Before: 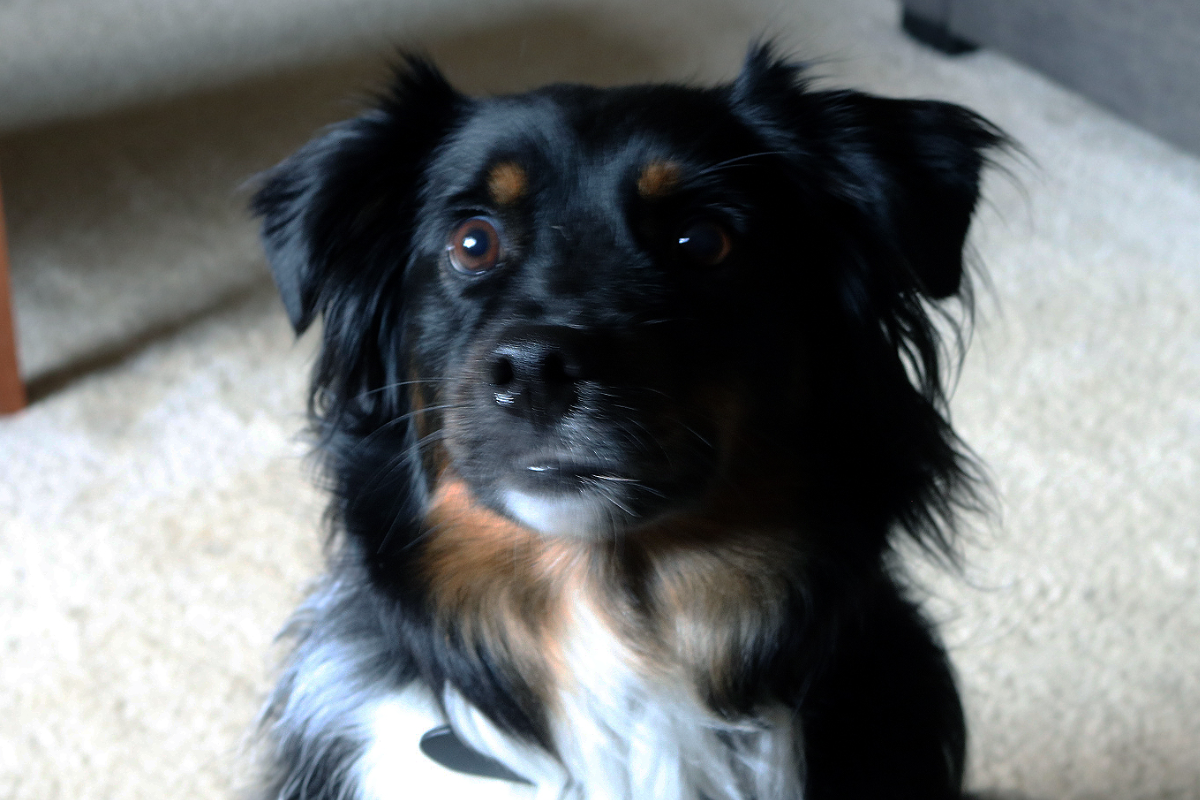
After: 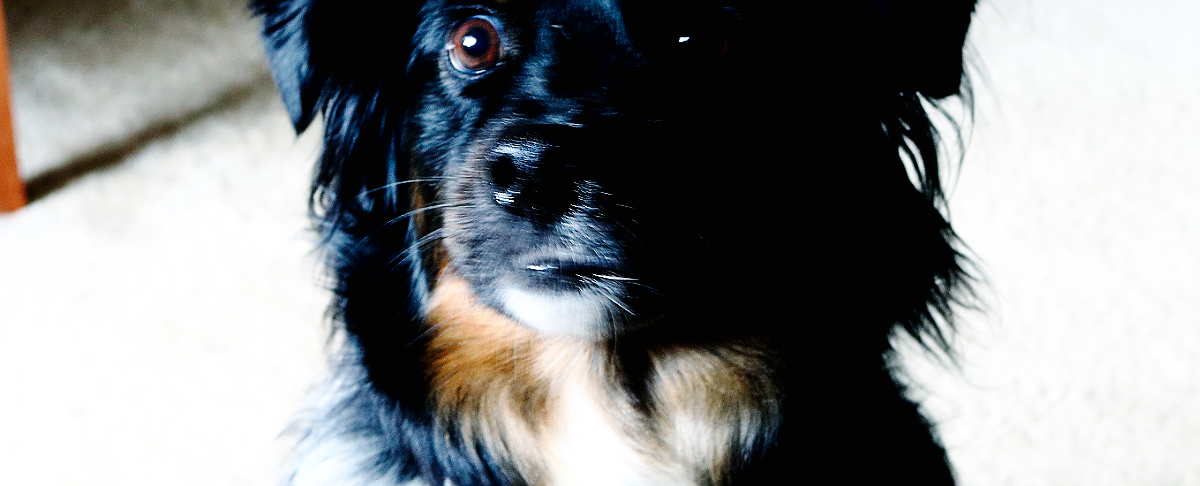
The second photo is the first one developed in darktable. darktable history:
base curve: curves: ch0 [(0, 0) (0, 0) (0.002, 0.001) (0.008, 0.003) (0.019, 0.011) (0.037, 0.037) (0.064, 0.11) (0.102, 0.232) (0.152, 0.379) (0.216, 0.524) (0.296, 0.665) (0.394, 0.789) (0.512, 0.881) (0.651, 0.945) (0.813, 0.986) (1, 1)], preserve colors none
exposure: black level correction 0.009, compensate exposure bias true, compensate highlight preservation false
sharpen: on, module defaults
crop and rotate: top 25.158%, bottom 14.06%
